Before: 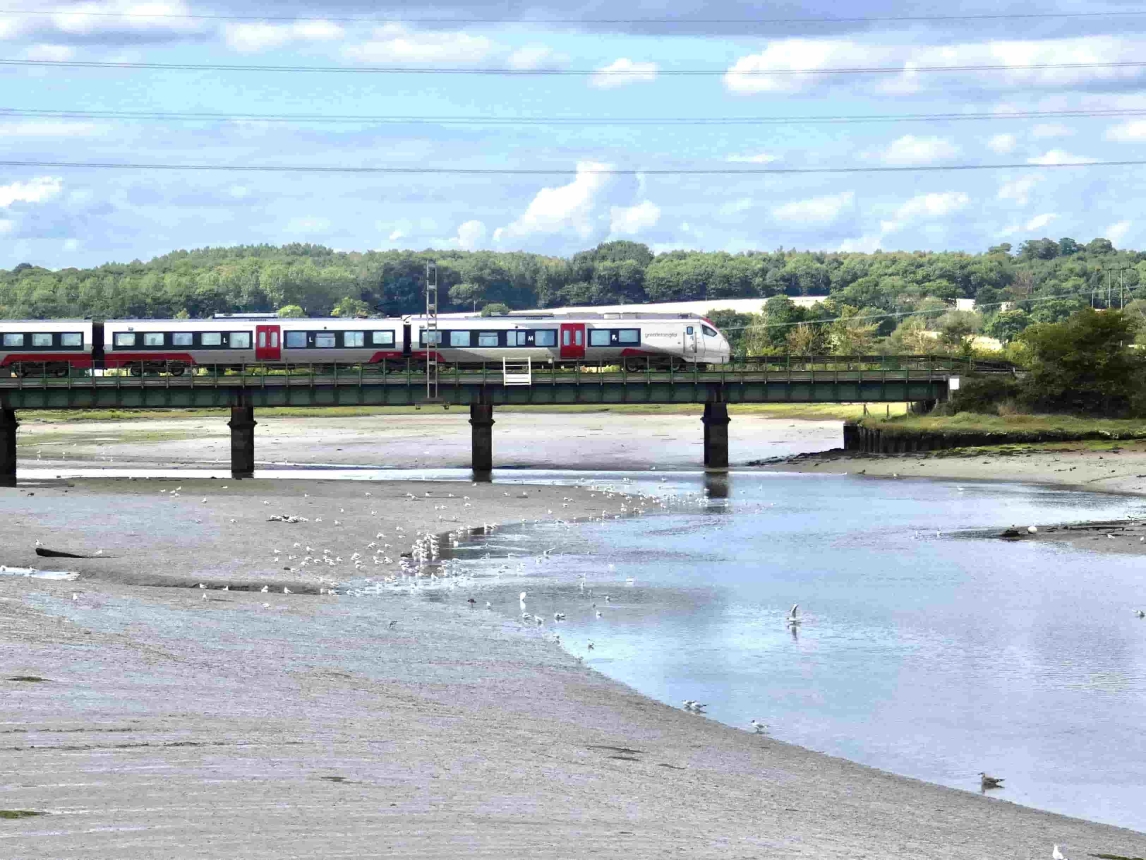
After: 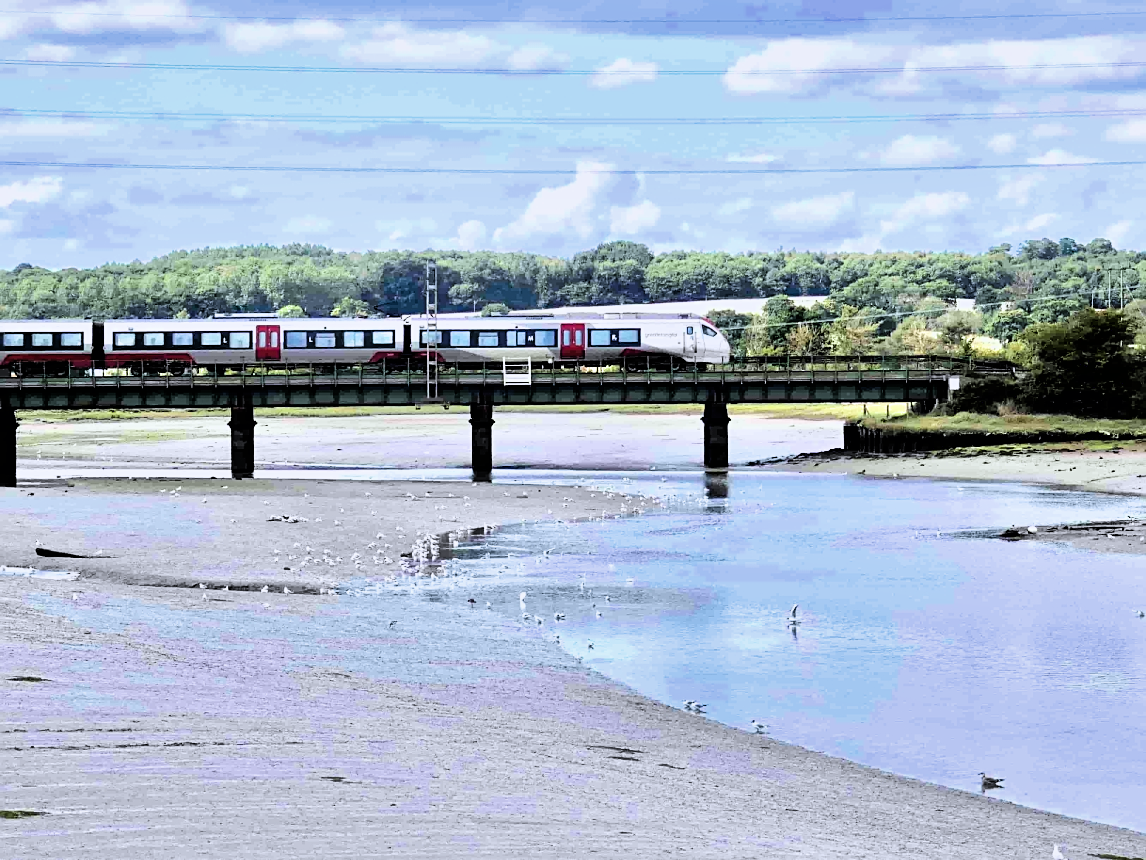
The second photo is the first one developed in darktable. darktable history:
sharpen: on, module defaults
color calibration: gray › normalize channels true, illuminant as shot in camera, x 0.358, y 0.373, temperature 4628.91 K, gamut compression 0.018
filmic rgb: black relative exposure -5.01 EV, white relative exposure 3.95 EV, threshold 2.94 EV, hardness 2.89, contrast 1.298, color science v6 (2022), enable highlight reconstruction true
shadows and highlights: shadows 25.44, highlights -48.33, soften with gaussian
tone equalizer: -8 EV -0.753 EV, -7 EV -0.709 EV, -6 EV -0.625 EV, -5 EV -0.38 EV, -3 EV 0.398 EV, -2 EV 0.6 EV, -1 EV 0.686 EV, +0 EV 0.758 EV
